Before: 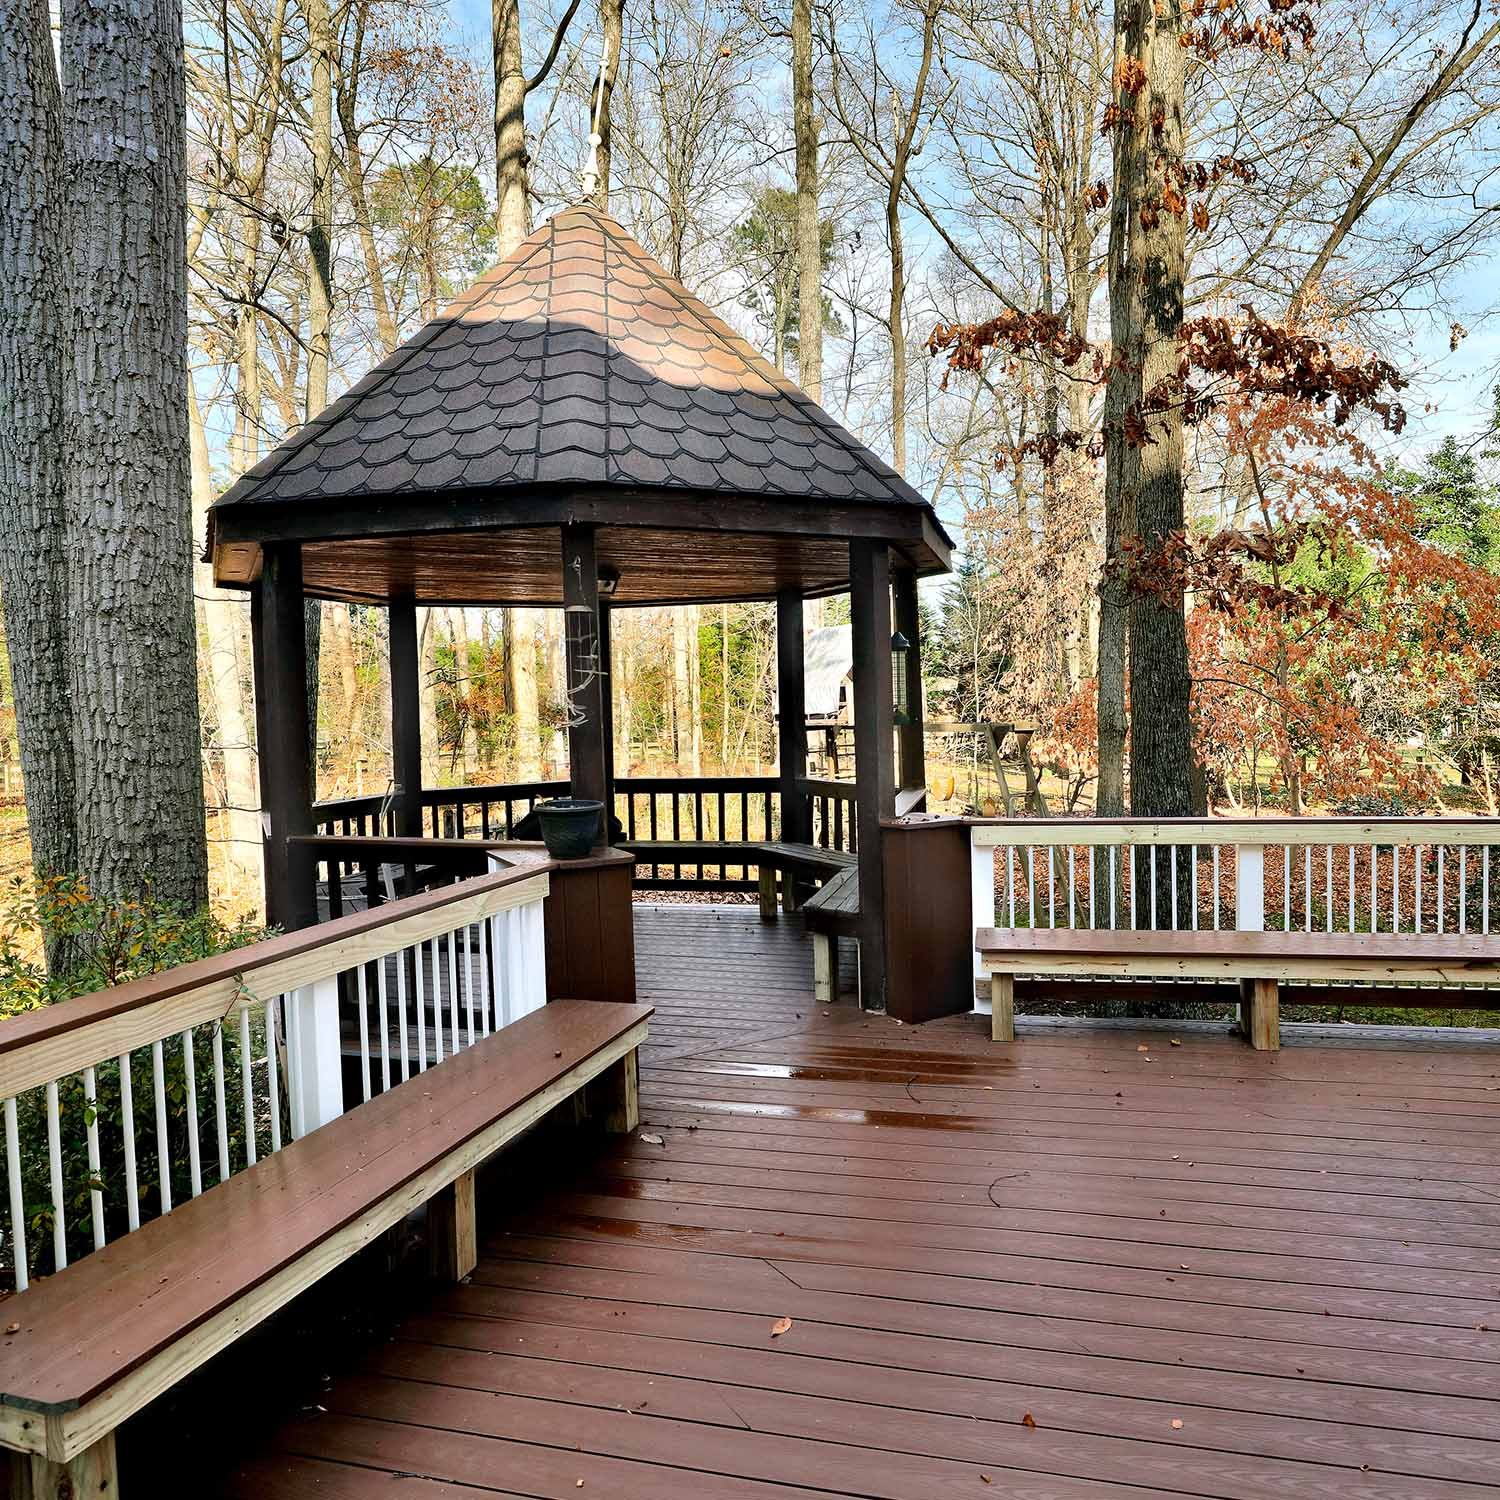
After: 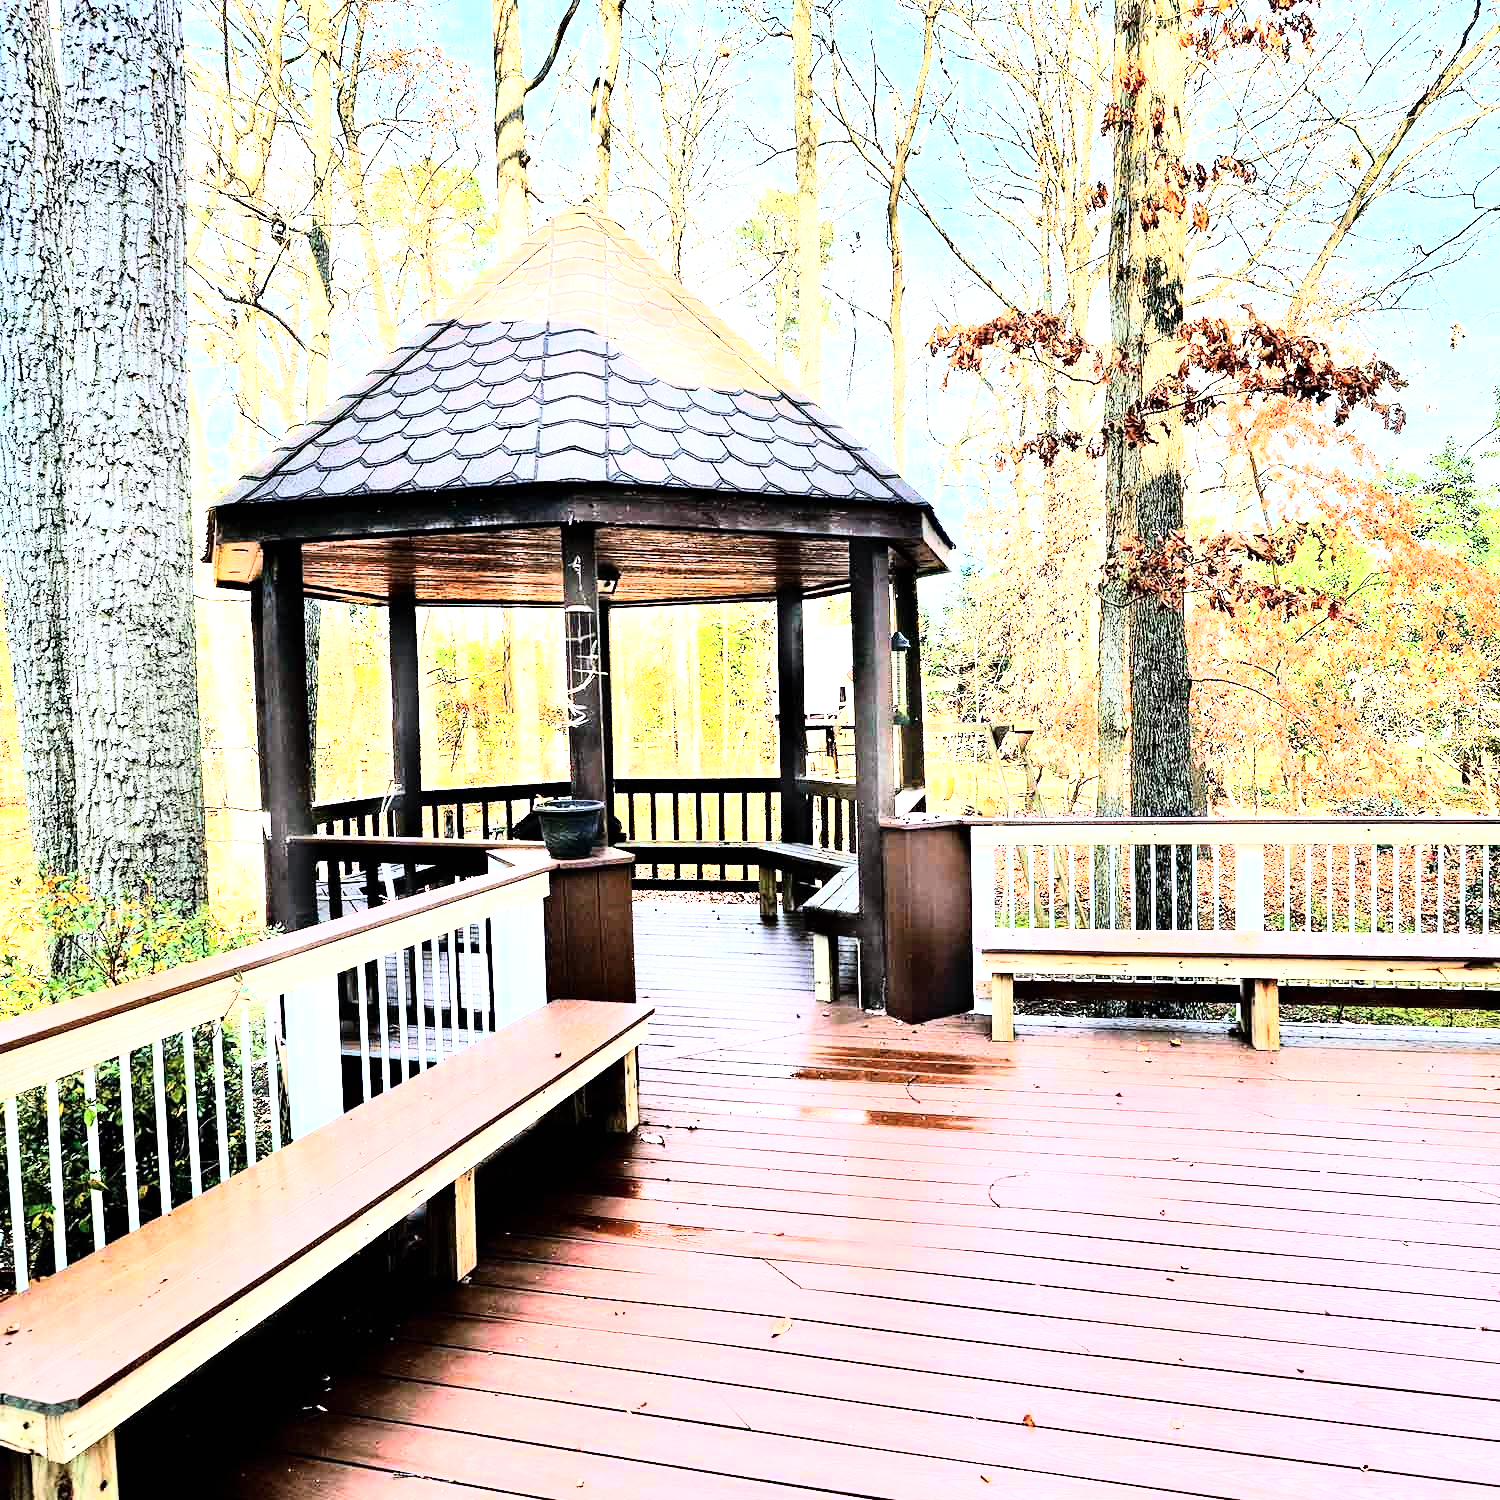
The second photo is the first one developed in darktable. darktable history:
exposure: black level correction 0, exposure 1.625 EV, compensate exposure bias true, compensate highlight preservation false
rgb curve: curves: ch0 [(0, 0) (0.21, 0.15) (0.24, 0.21) (0.5, 0.75) (0.75, 0.96) (0.89, 0.99) (1, 1)]; ch1 [(0, 0.02) (0.21, 0.13) (0.25, 0.2) (0.5, 0.67) (0.75, 0.9) (0.89, 0.97) (1, 1)]; ch2 [(0, 0.02) (0.21, 0.13) (0.25, 0.2) (0.5, 0.67) (0.75, 0.9) (0.89, 0.97) (1, 1)], compensate middle gray true
color calibration: illuminant as shot in camera, x 0.358, y 0.373, temperature 4628.91 K
